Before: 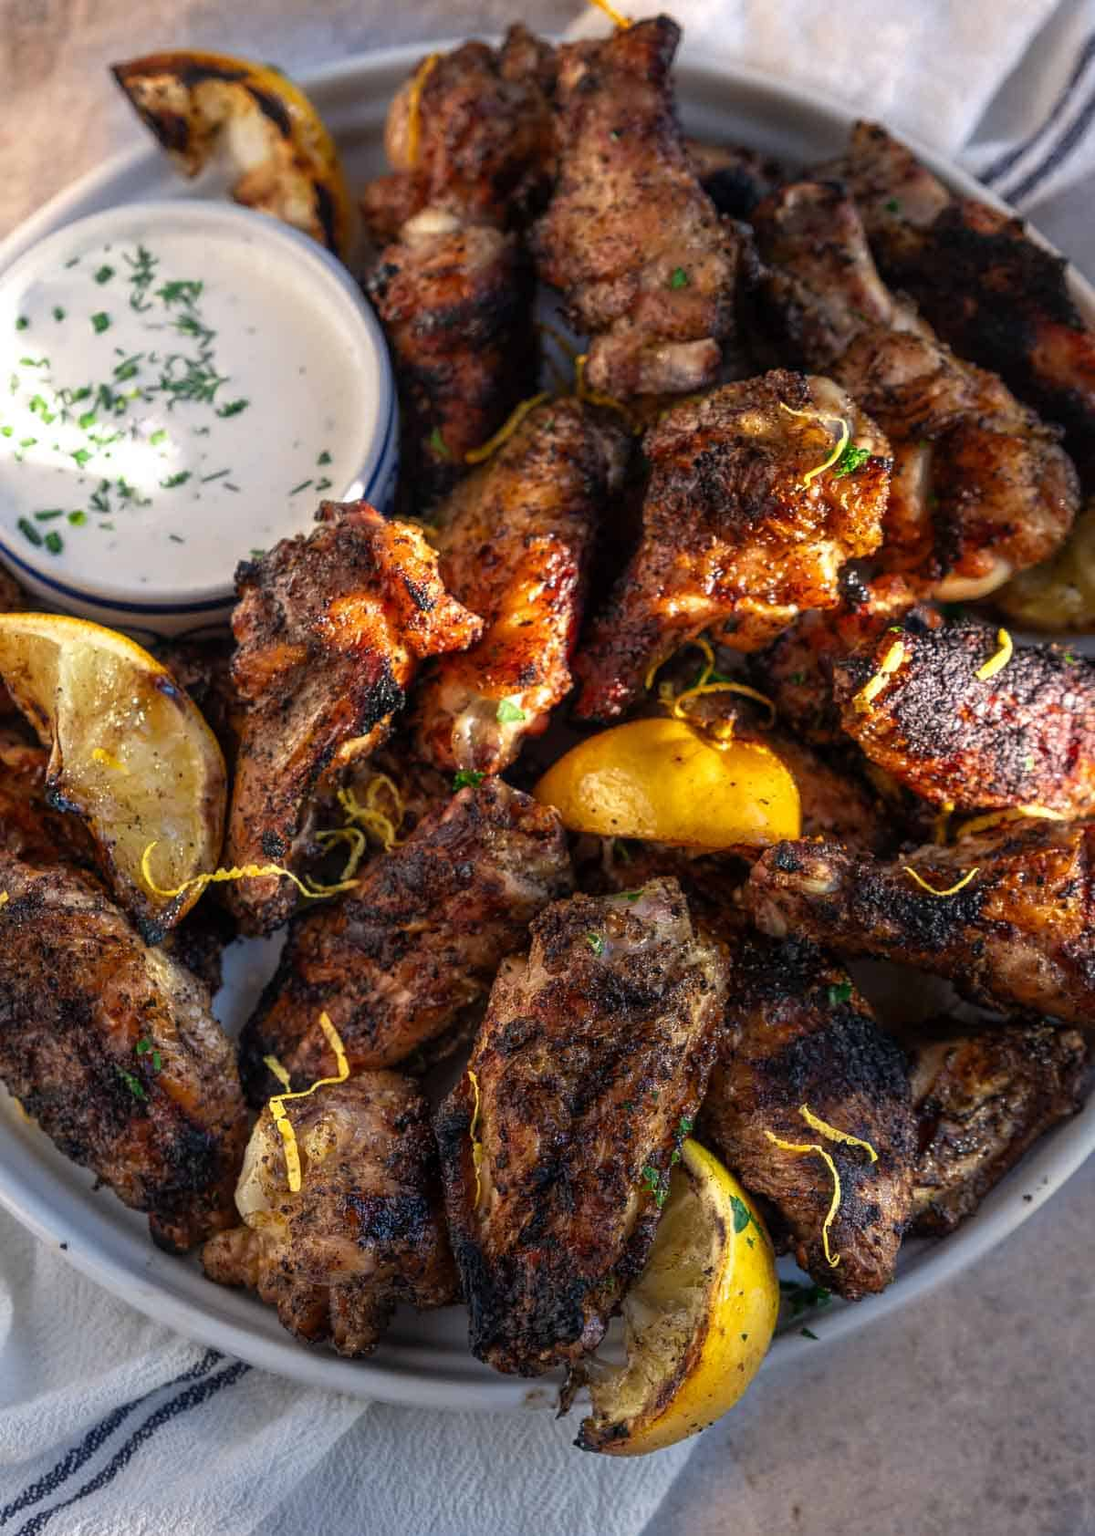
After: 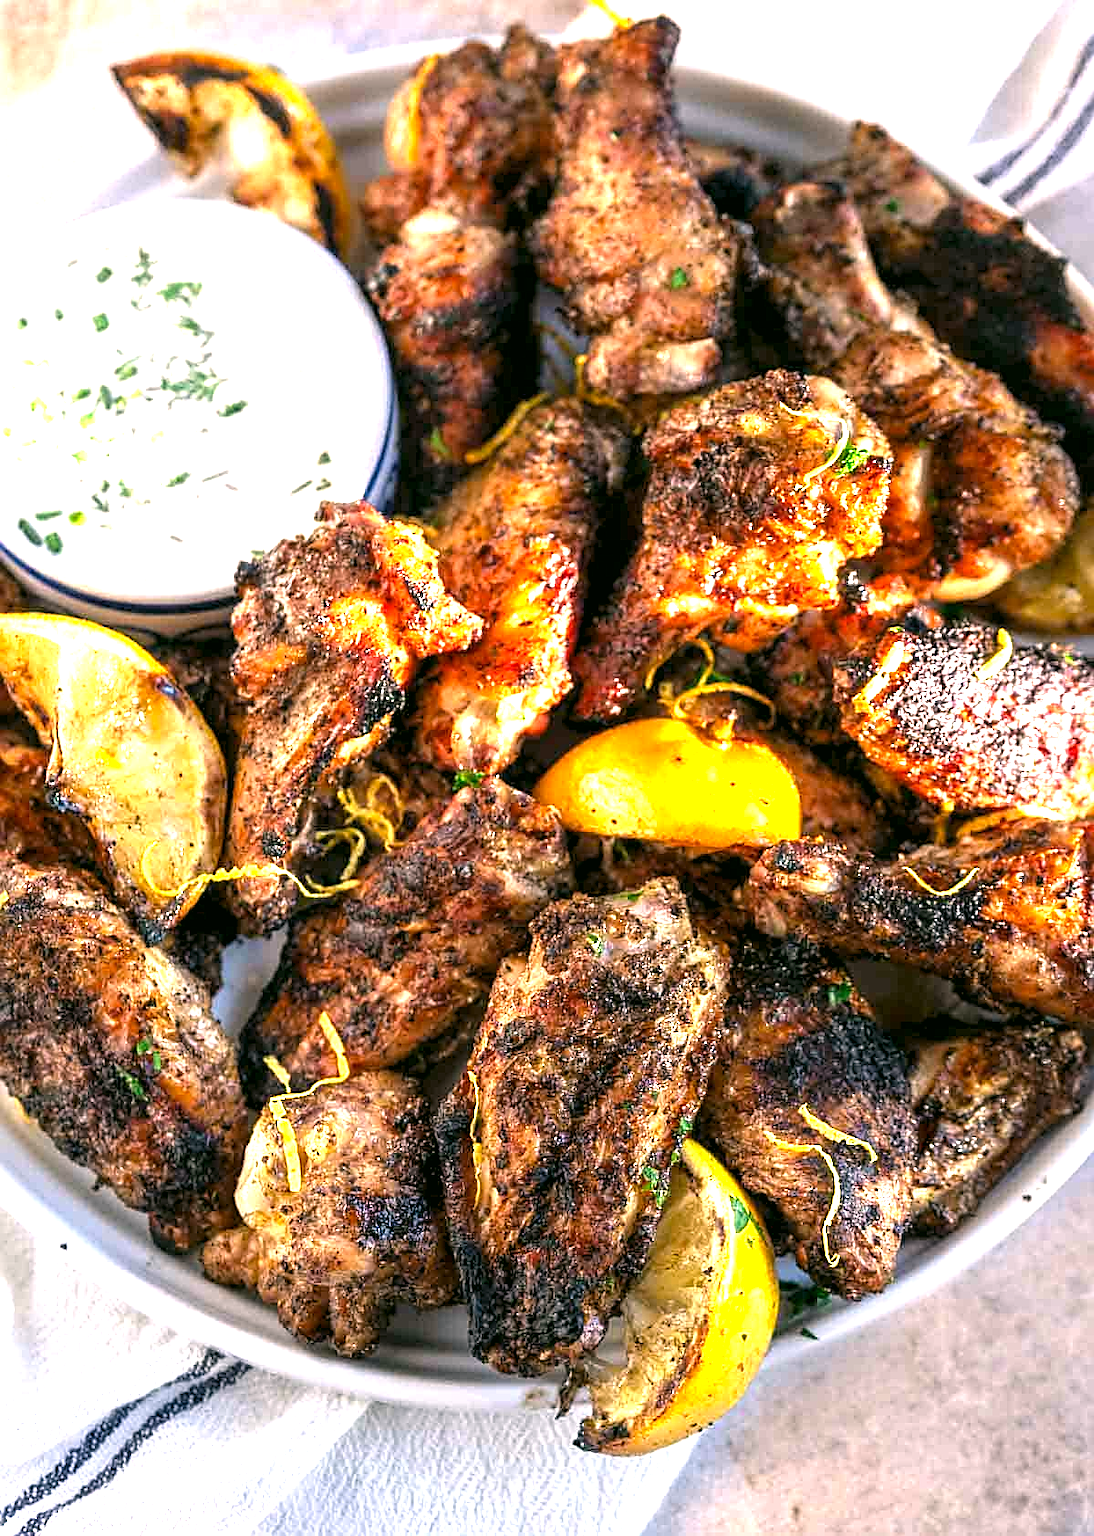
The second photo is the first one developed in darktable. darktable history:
levels: levels [0.026, 0.507, 0.987]
sharpen: radius 1.967
color correction: highlights a* 4.02, highlights b* 4.98, shadows a* -7.55, shadows b* 4.98
exposure: black level correction 0.001, exposure 1.822 EV, compensate exposure bias true, compensate highlight preservation false
